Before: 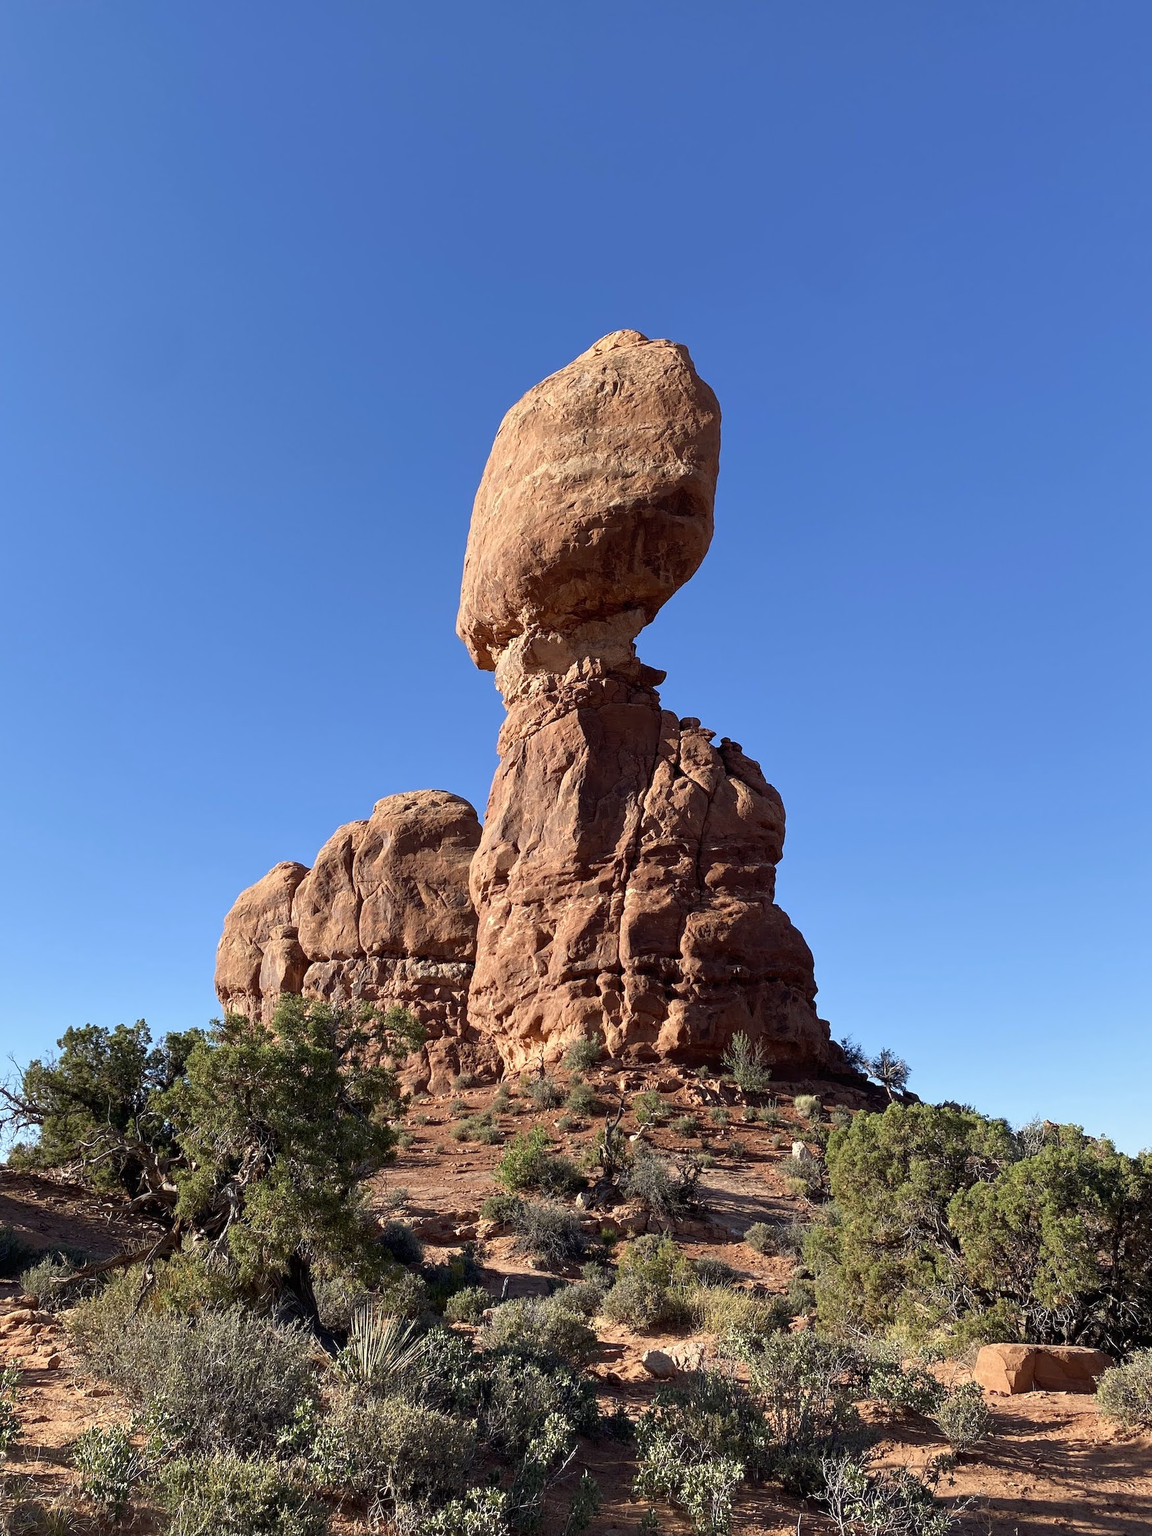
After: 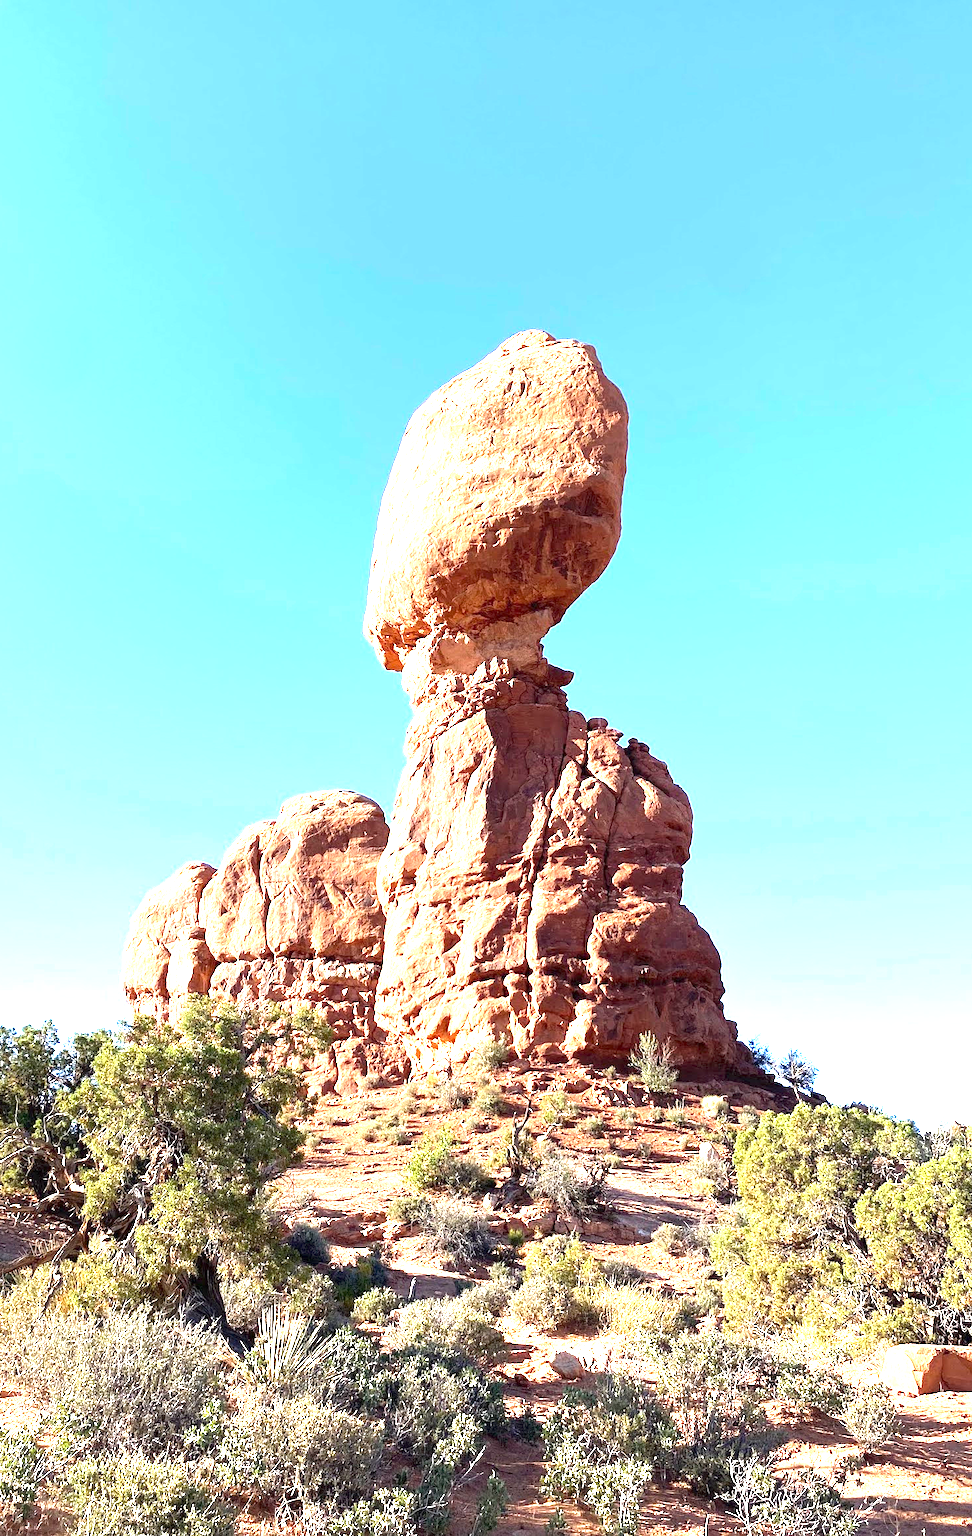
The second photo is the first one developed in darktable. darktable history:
exposure: exposure 2.231 EV, compensate highlight preservation false
crop: left 8.088%, right 7.487%
